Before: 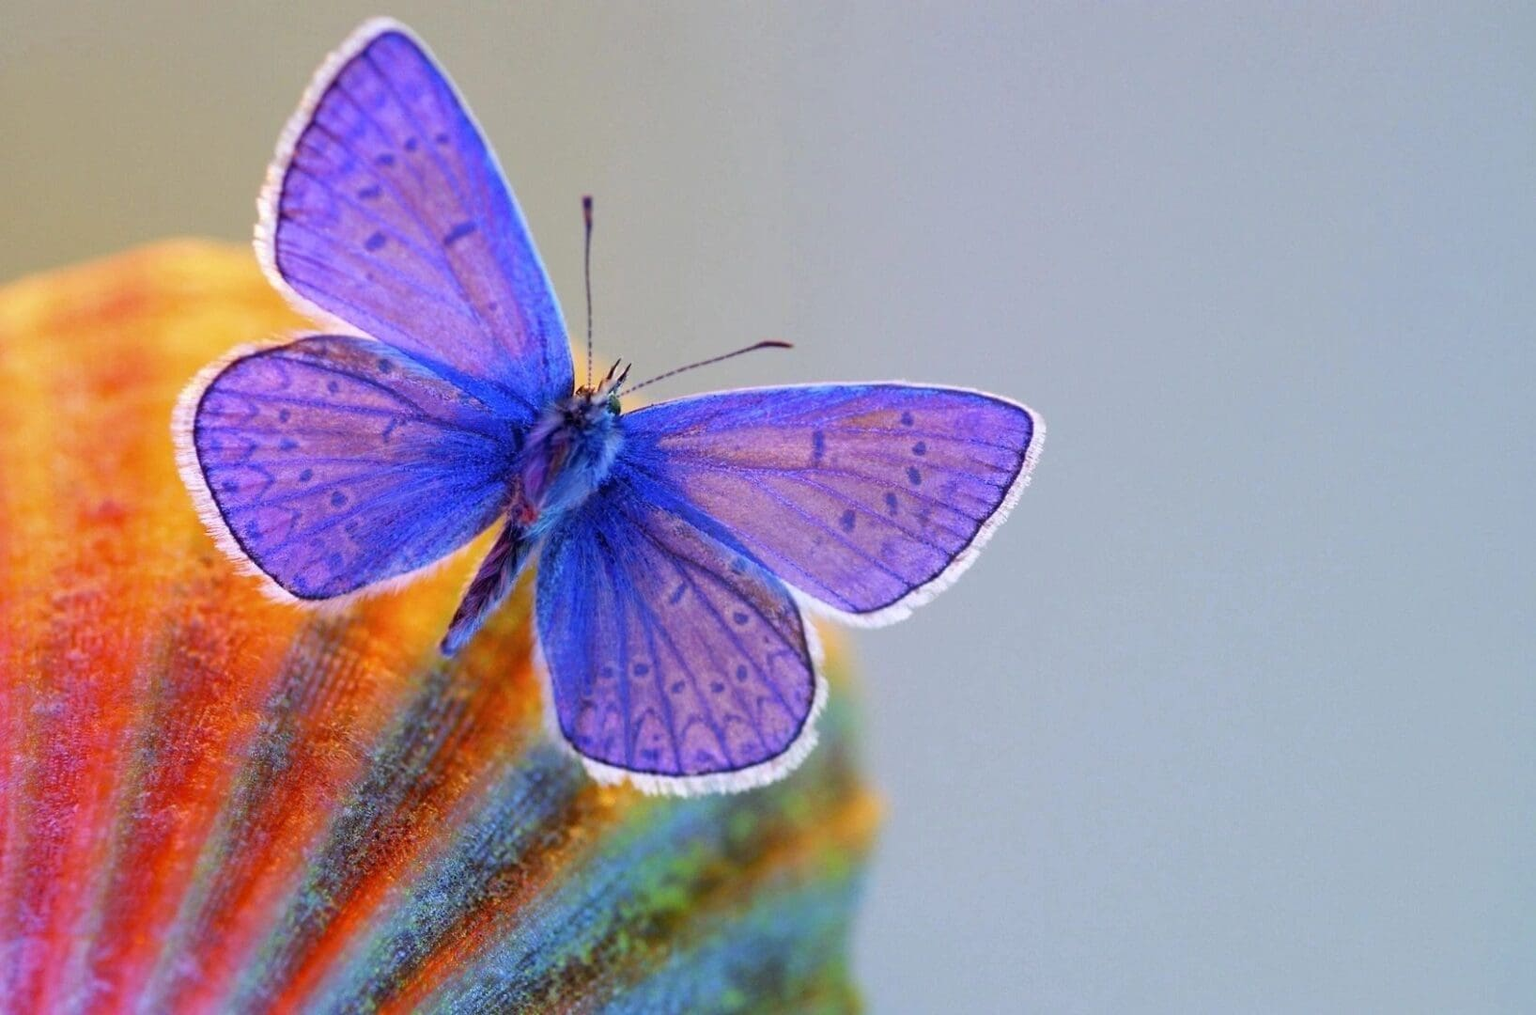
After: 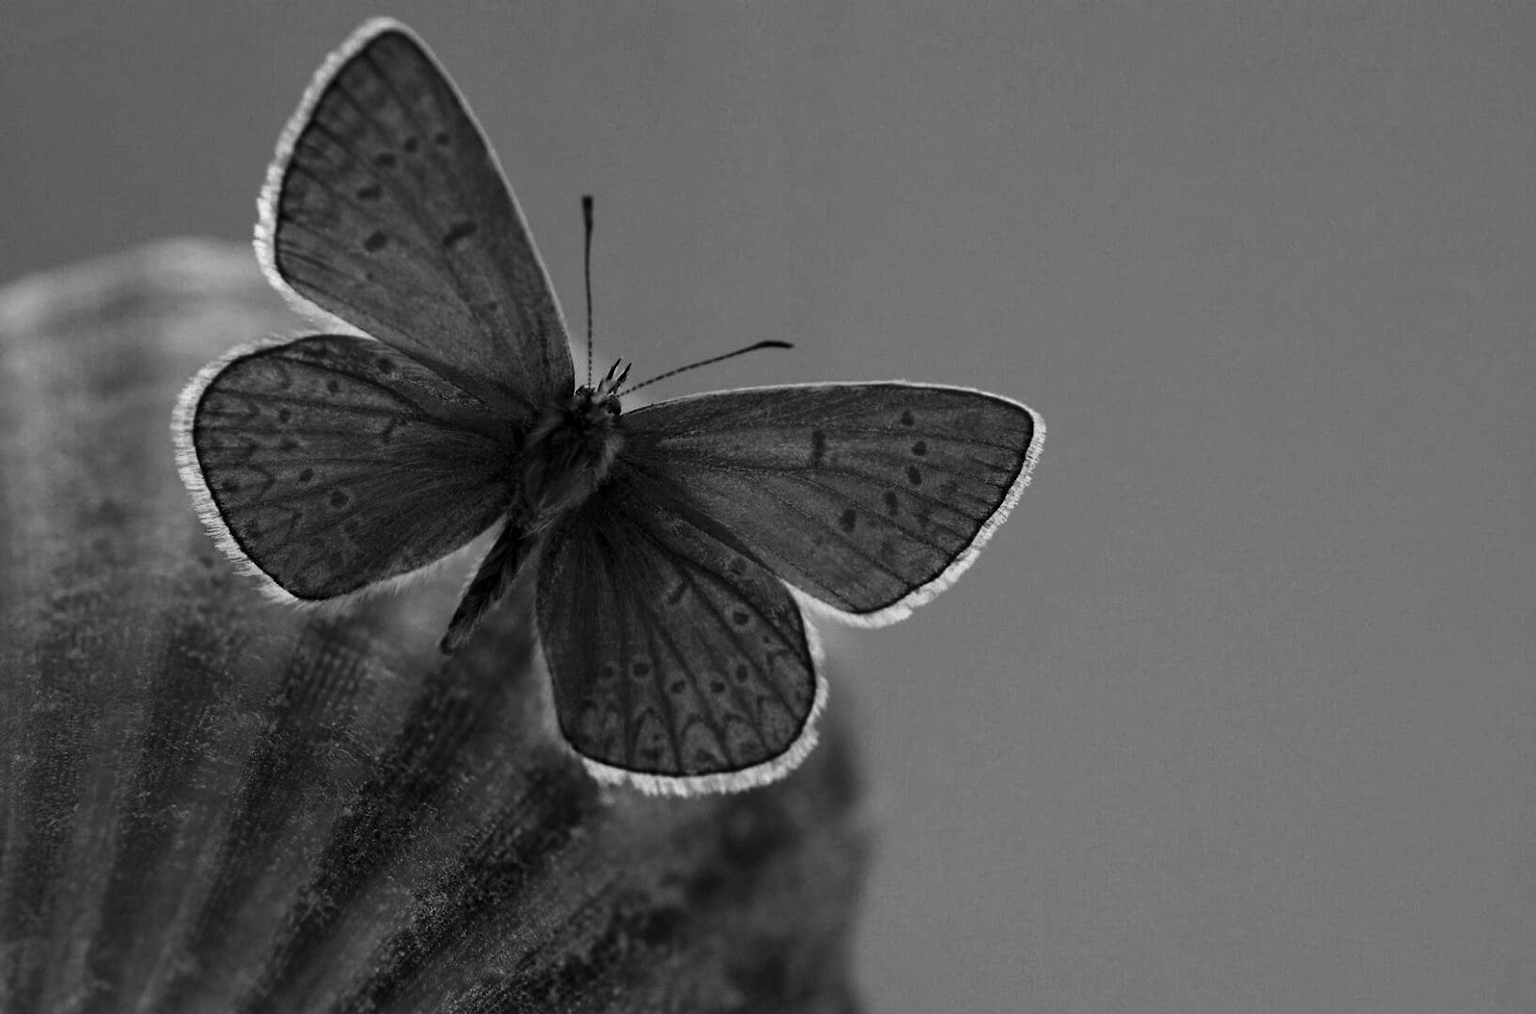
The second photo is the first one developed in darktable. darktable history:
rgb curve: mode RGB, independent channels
contrast brightness saturation: contrast -0.03, brightness -0.59, saturation -1
